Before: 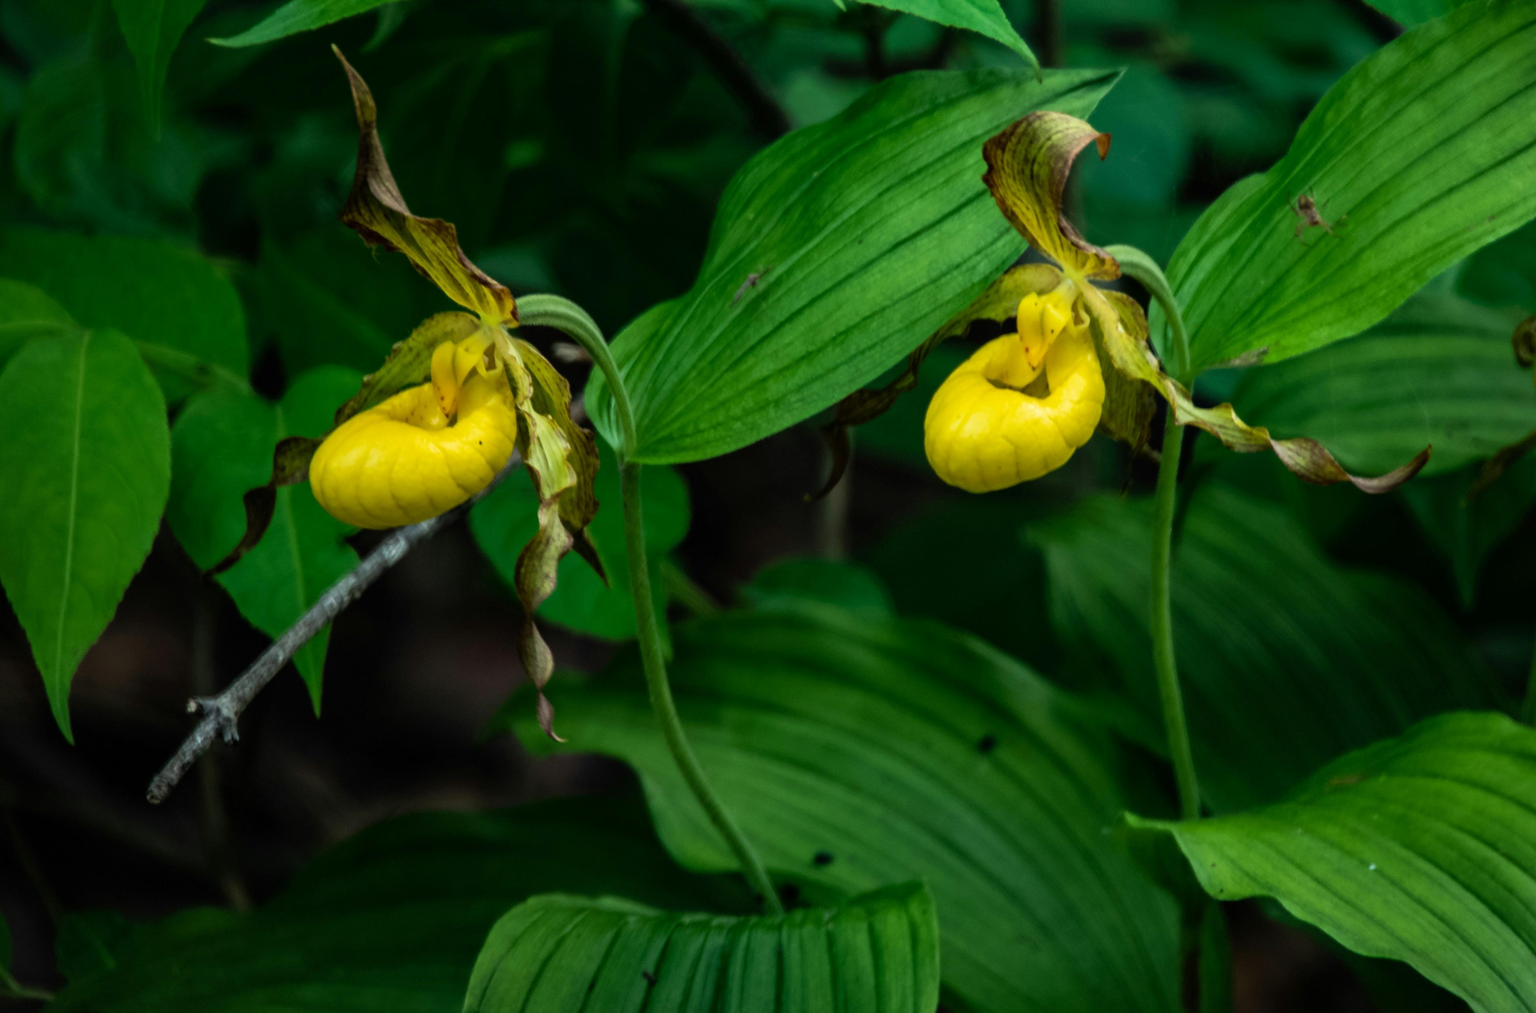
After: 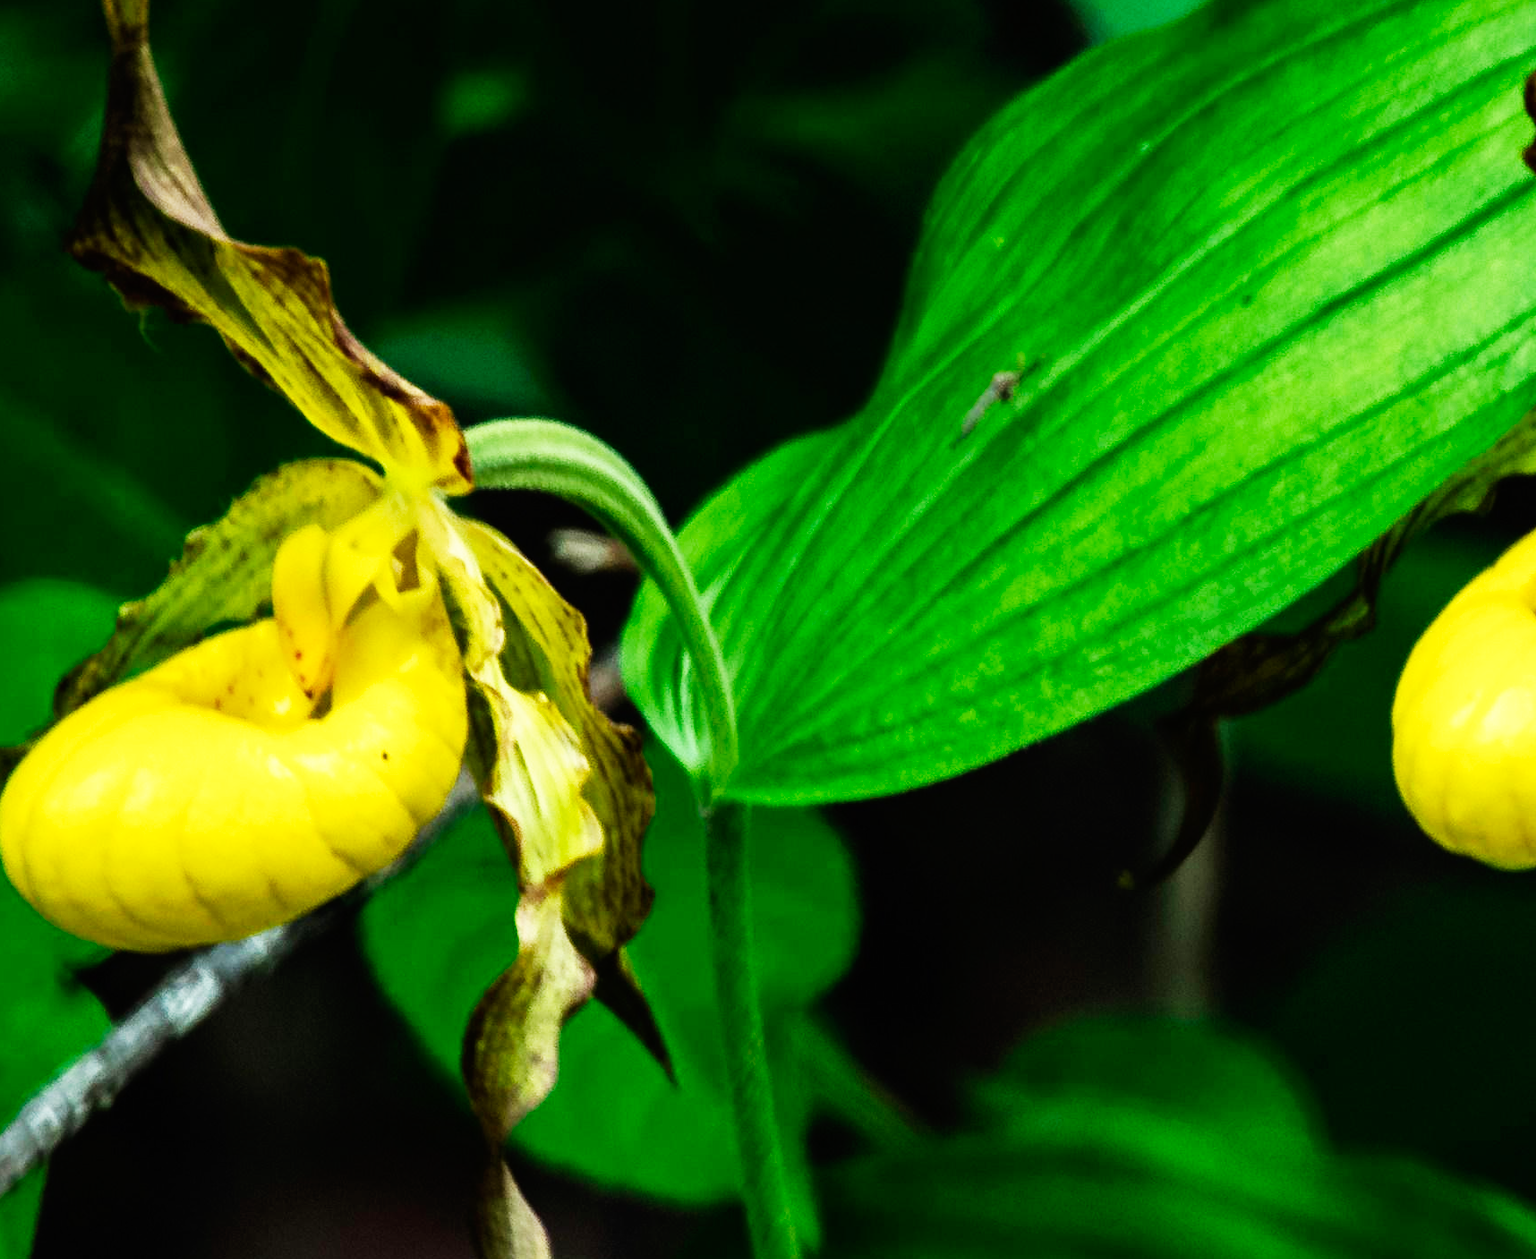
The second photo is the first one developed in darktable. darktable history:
base curve: curves: ch0 [(0, 0) (0.007, 0.004) (0.027, 0.03) (0.046, 0.07) (0.207, 0.54) (0.442, 0.872) (0.673, 0.972) (1, 1)], preserve colors none
crop: left 20.248%, top 10.86%, right 35.675%, bottom 34.321%
